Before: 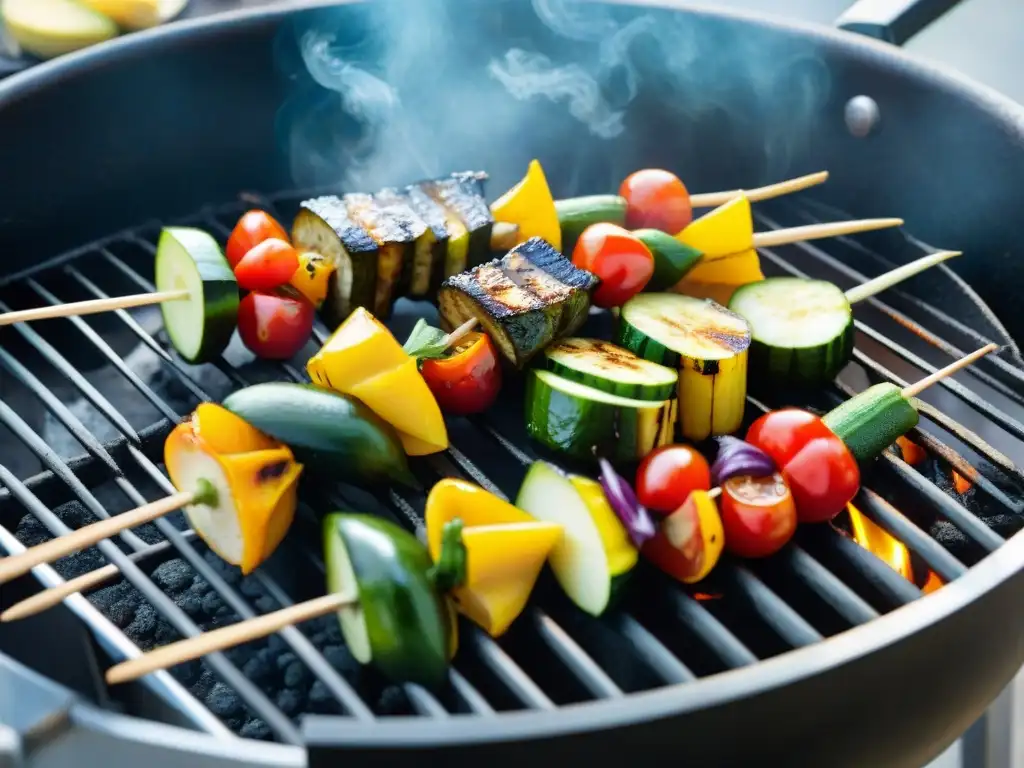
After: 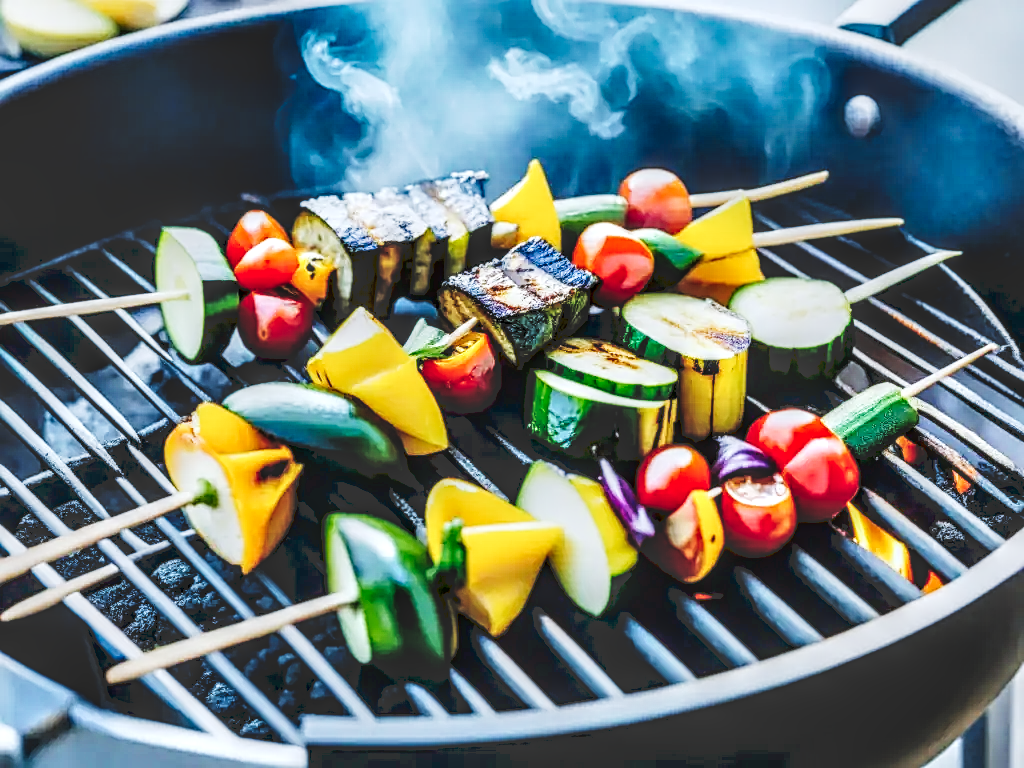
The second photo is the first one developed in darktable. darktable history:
sharpen: on, module defaults
color calibration: x 0.37, y 0.382, temperature 4319 K
tone curve: curves: ch0 [(0, 0) (0.003, 0.172) (0.011, 0.177) (0.025, 0.177) (0.044, 0.177) (0.069, 0.178) (0.1, 0.181) (0.136, 0.19) (0.177, 0.208) (0.224, 0.226) (0.277, 0.274) (0.335, 0.338) (0.399, 0.43) (0.468, 0.535) (0.543, 0.635) (0.623, 0.726) (0.709, 0.815) (0.801, 0.882) (0.898, 0.936) (1, 1)], preserve colors none
exposure: exposure 0.491 EV, compensate highlight preservation false
local contrast: highlights 0%, shadows 4%, detail 181%
tone equalizer: -8 EV 0.273 EV, -7 EV 0.404 EV, -6 EV 0.378 EV, -5 EV 0.251 EV, -3 EV -0.285 EV, -2 EV -0.407 EV, -1 EV -0.421 EV, +0 EV -0.276 EV, edges refinement/feathering 500, mask exposure compensation -1.57 EV, preserve details no
filmic rgb: black relative exposure -5.02 EV, white relative exposure 3.97 EV, hardness 2.89, contrast 1.3, highlights saturation mix -28.86%
